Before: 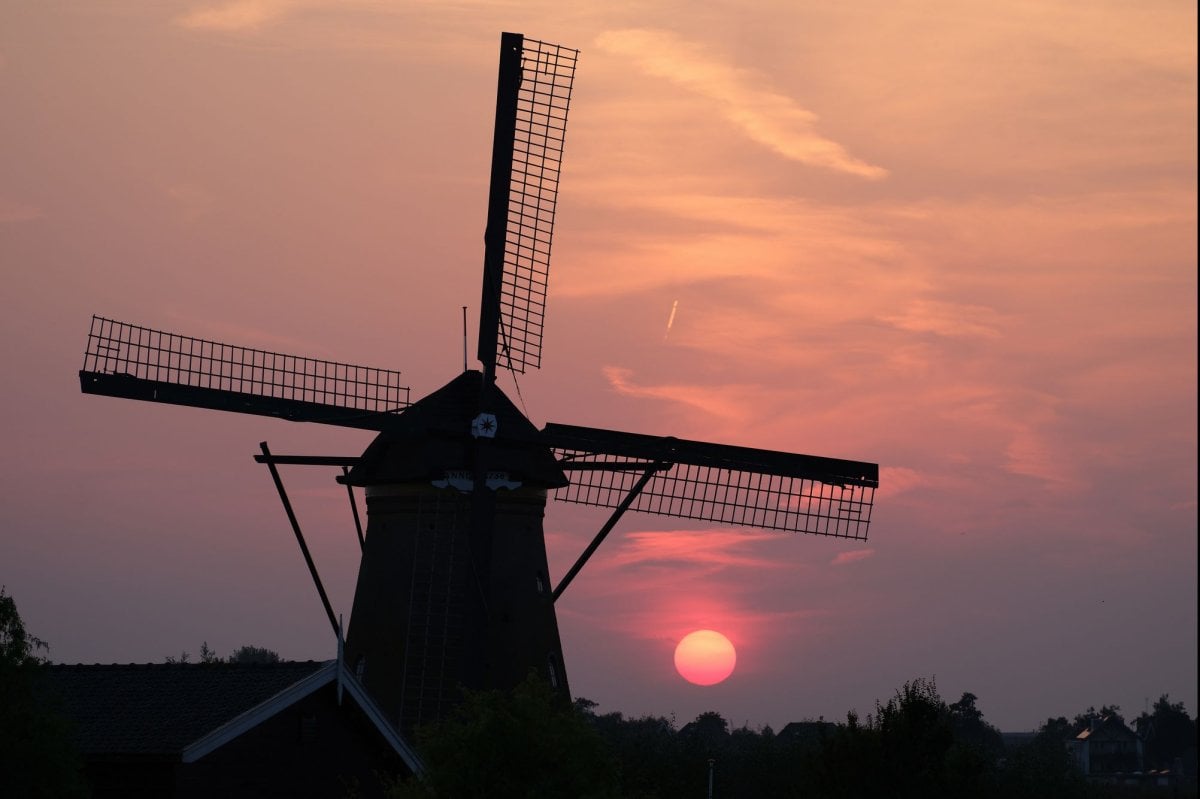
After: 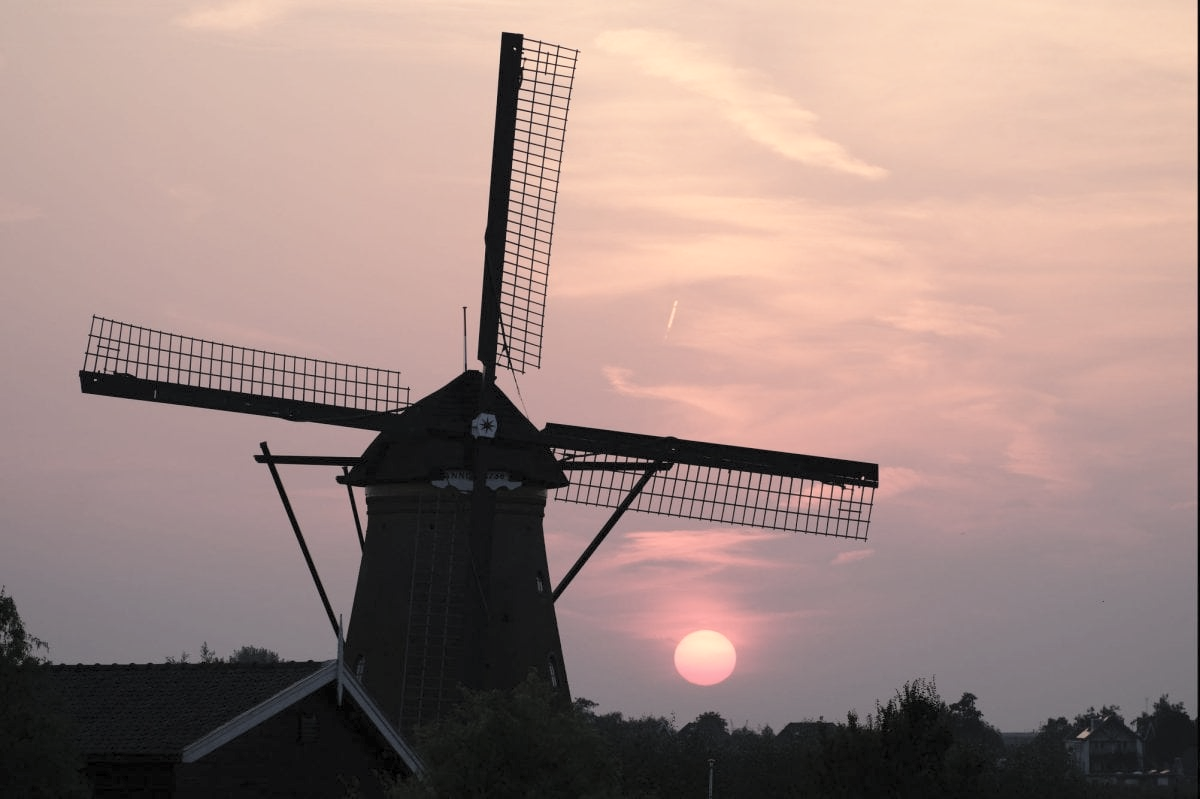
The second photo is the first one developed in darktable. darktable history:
base curve: curves: ch0 [(0, 0) (0.688, 0.865) (1, 1)], preserve colors none
contrast brightness saturation: brightness 0.181, saturation -0.492
